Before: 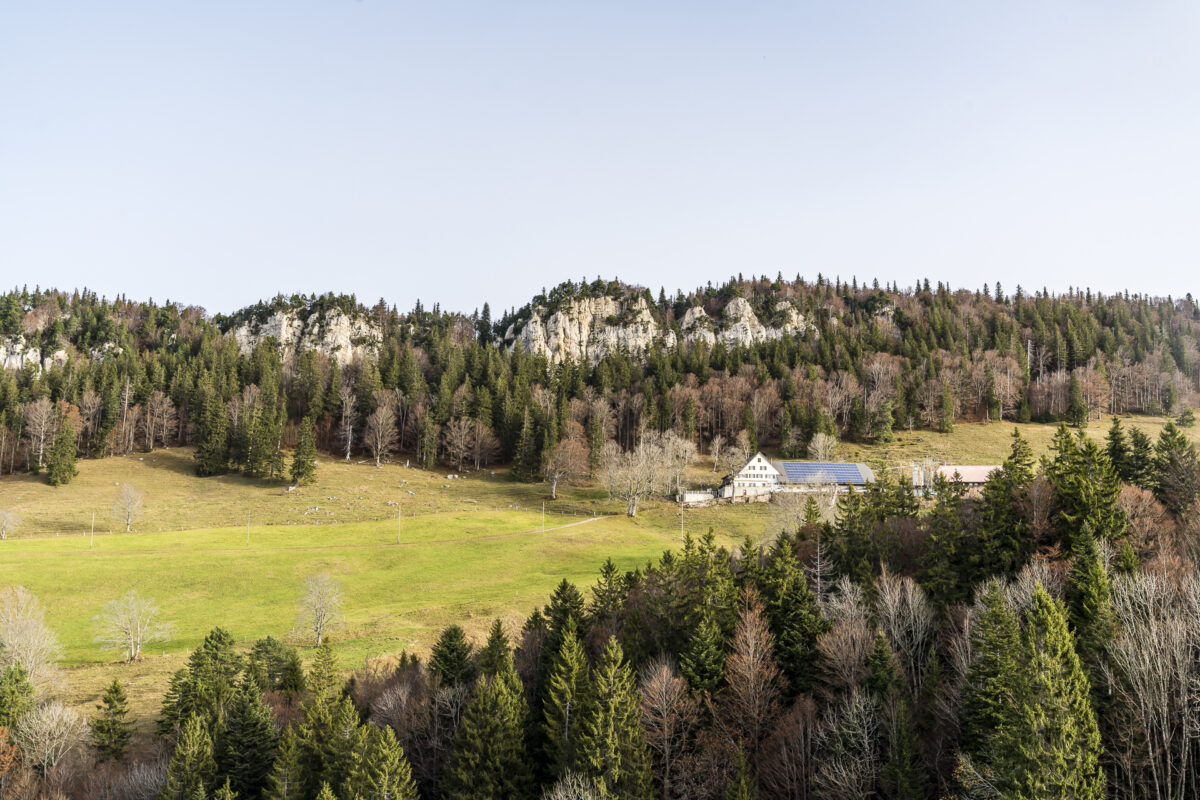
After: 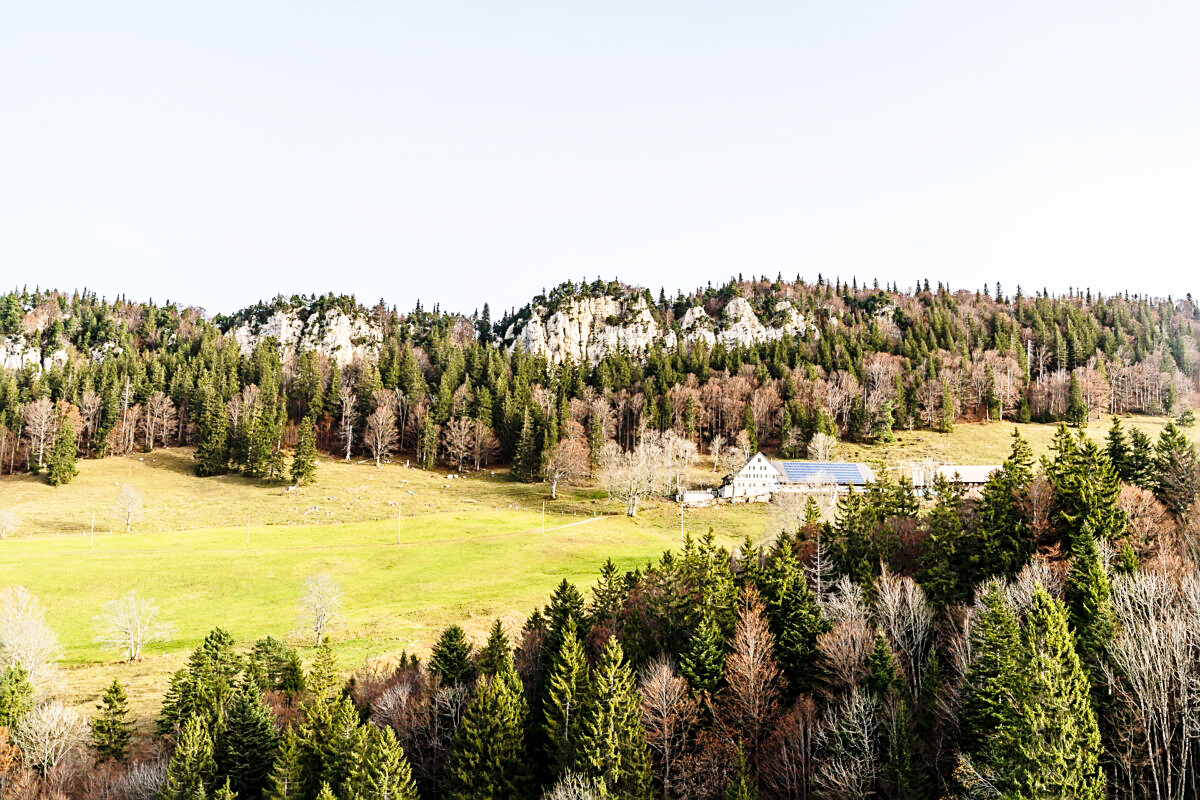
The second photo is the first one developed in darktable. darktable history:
base curve: curves: ch0 [(0, 0) (0.028, 0.03) (0.121, 0.232) (0.46, 0.748) (0.859, 0.968) (1, 1)], exposure shift 0.01, preserve colors none
sharpen: on, module defaults
